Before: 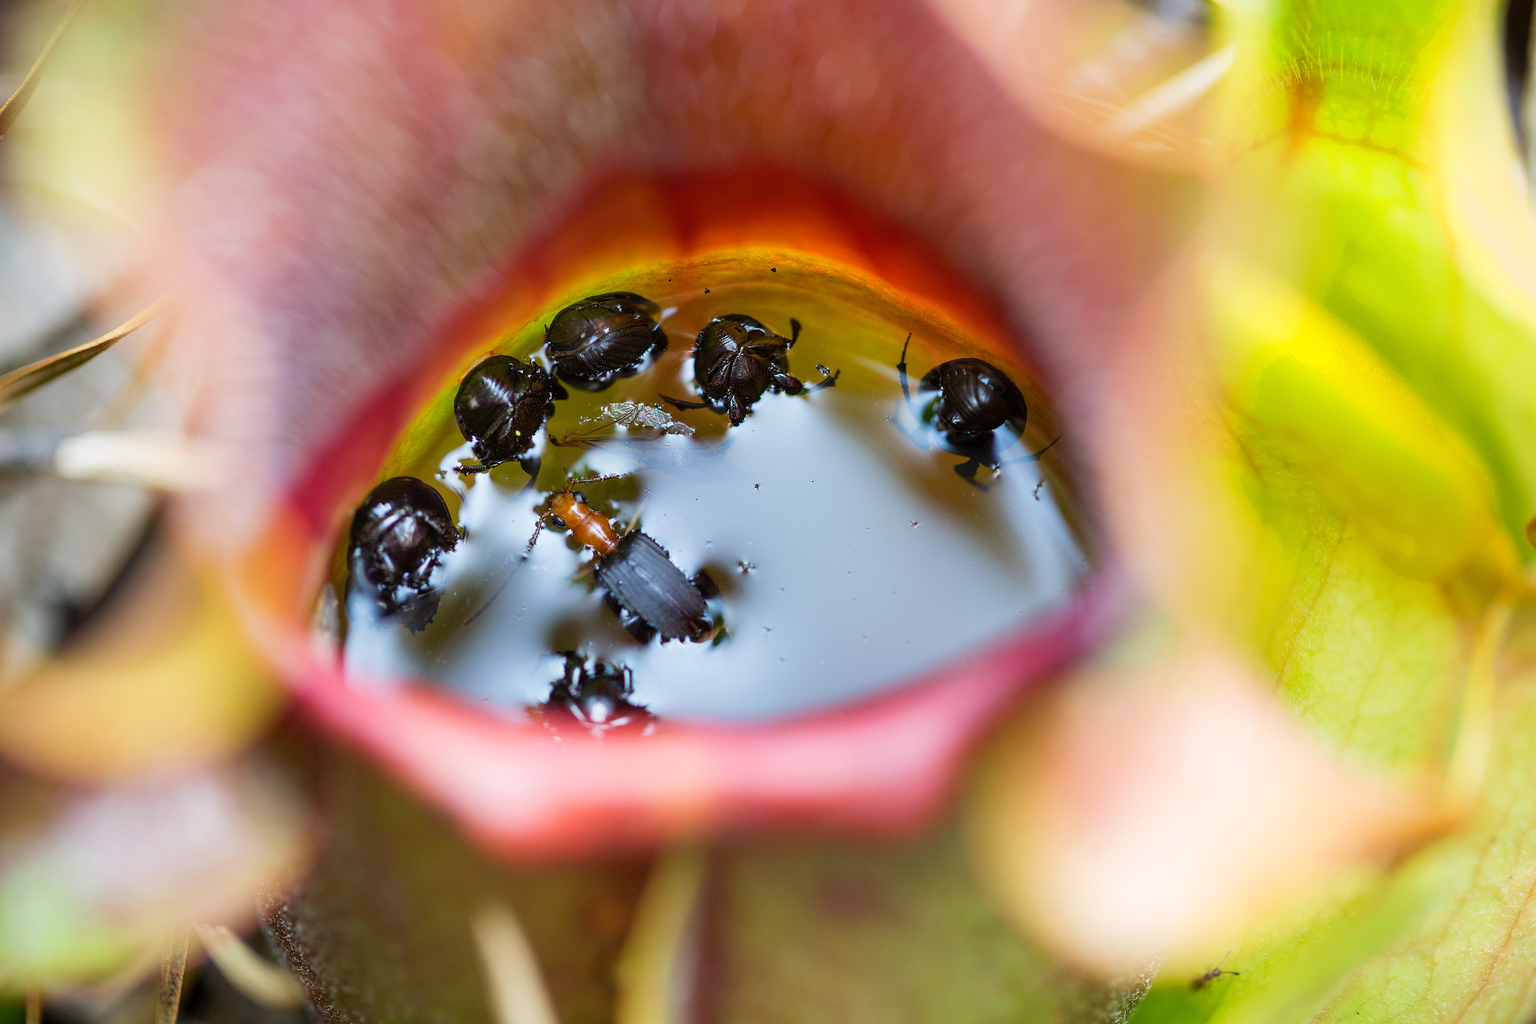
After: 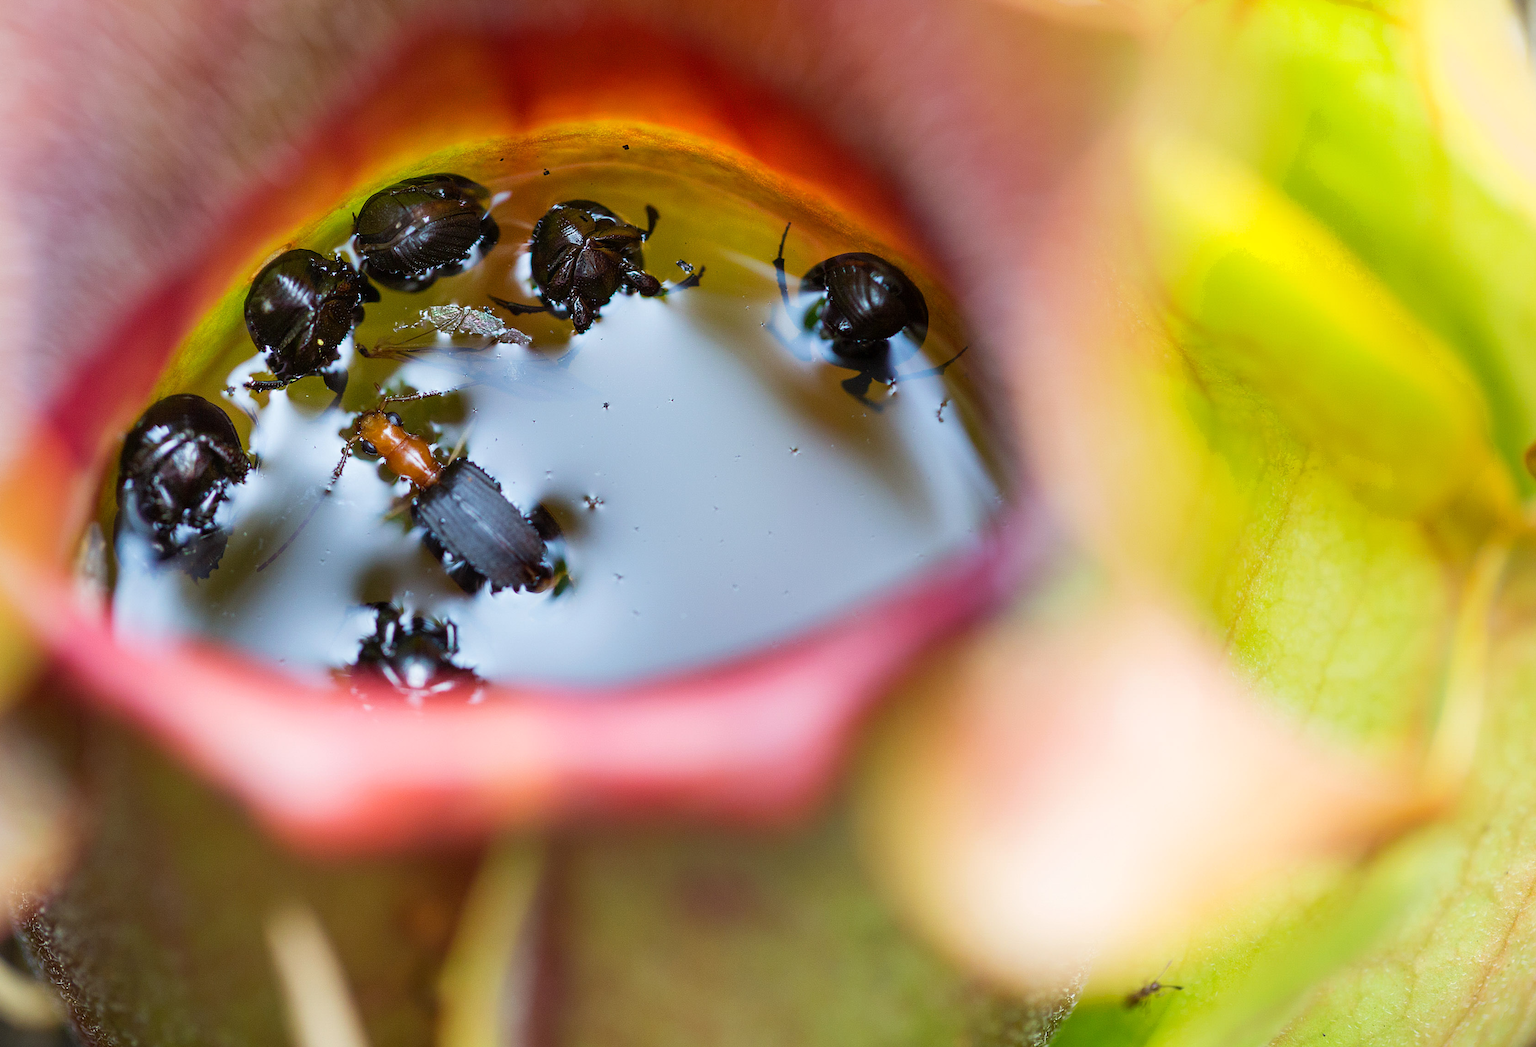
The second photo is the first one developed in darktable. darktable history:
crop: left 16.28%, top 14.377%
